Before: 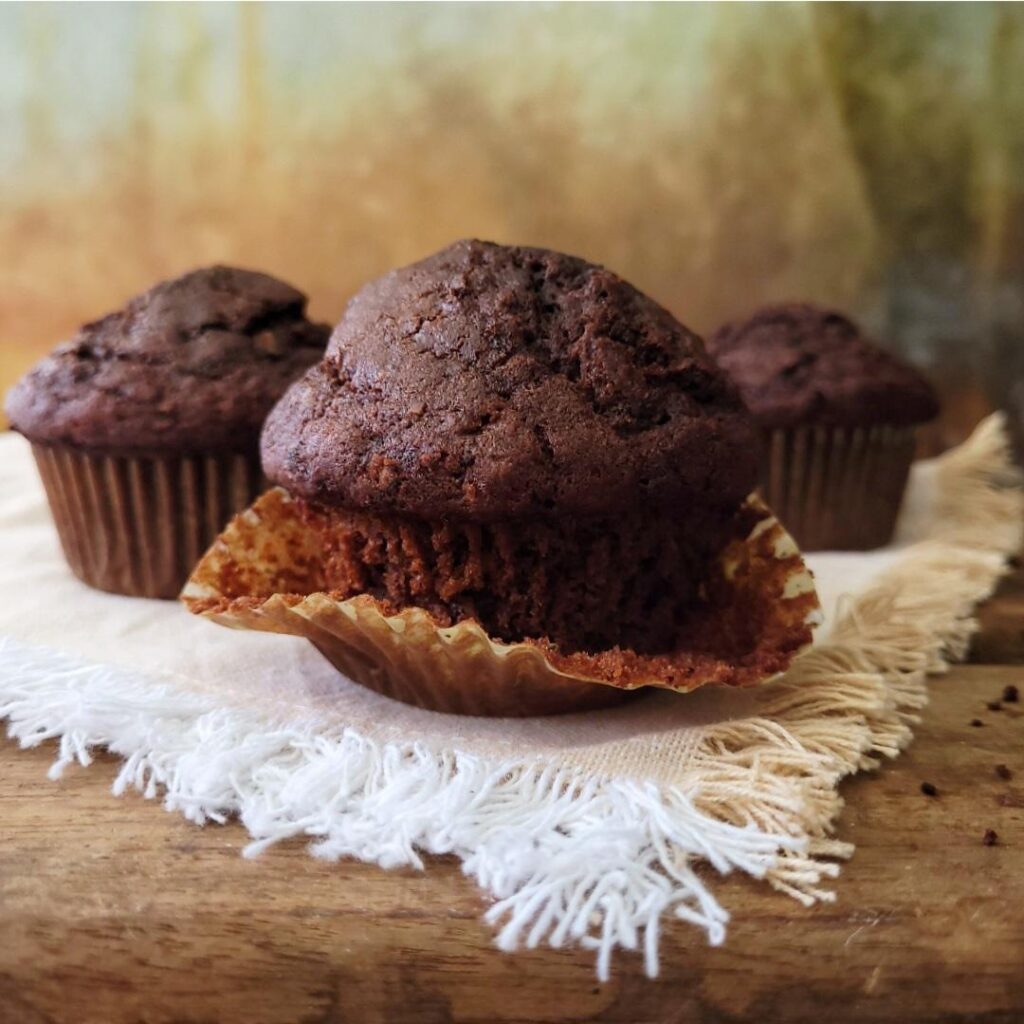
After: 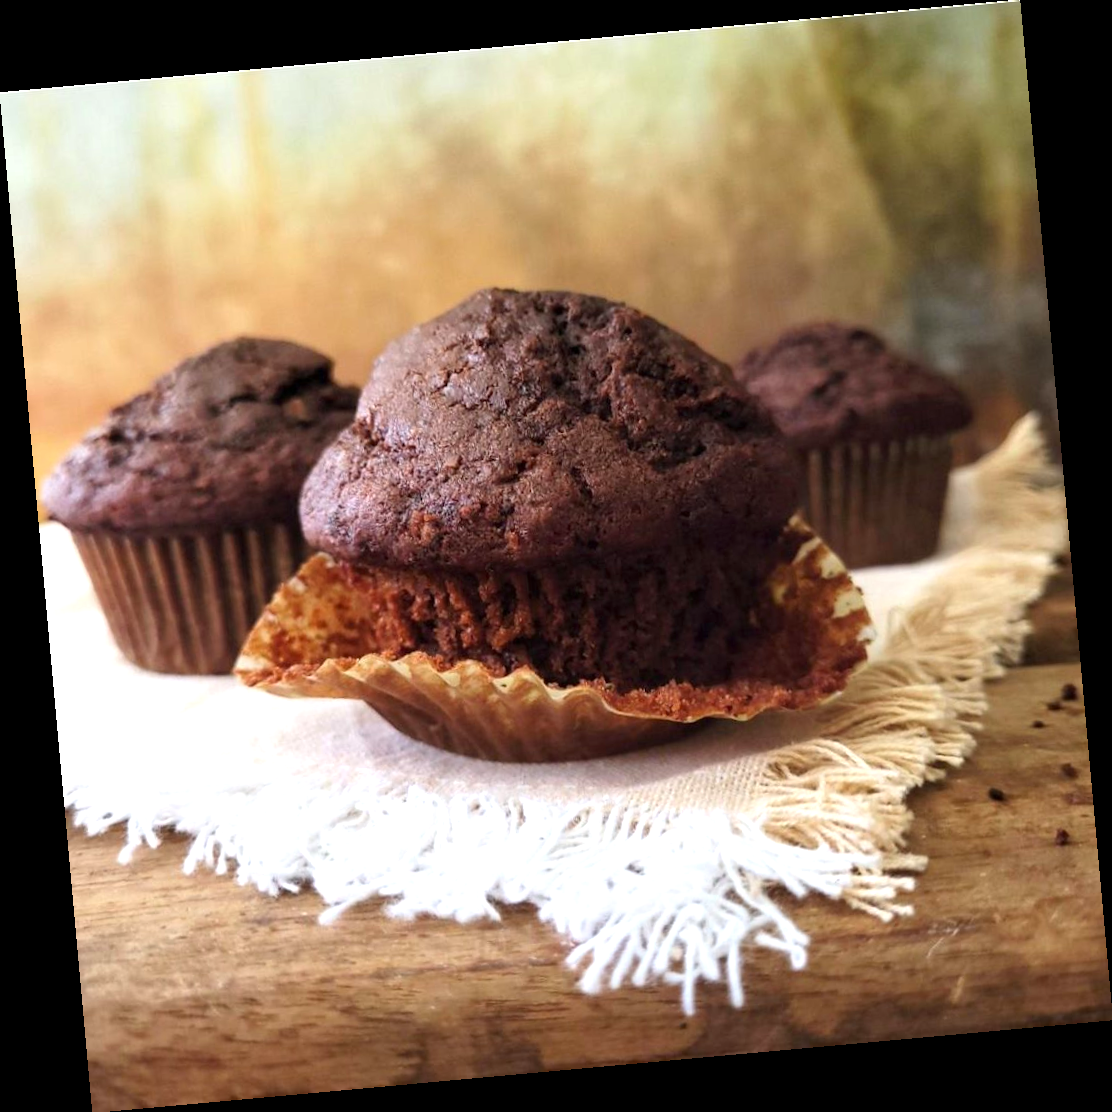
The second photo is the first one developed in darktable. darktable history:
rotate and perspective: rotation -5.2°, automatic cropping off
exposure: exposure 0.6 EV, compensate highlight preservation false
